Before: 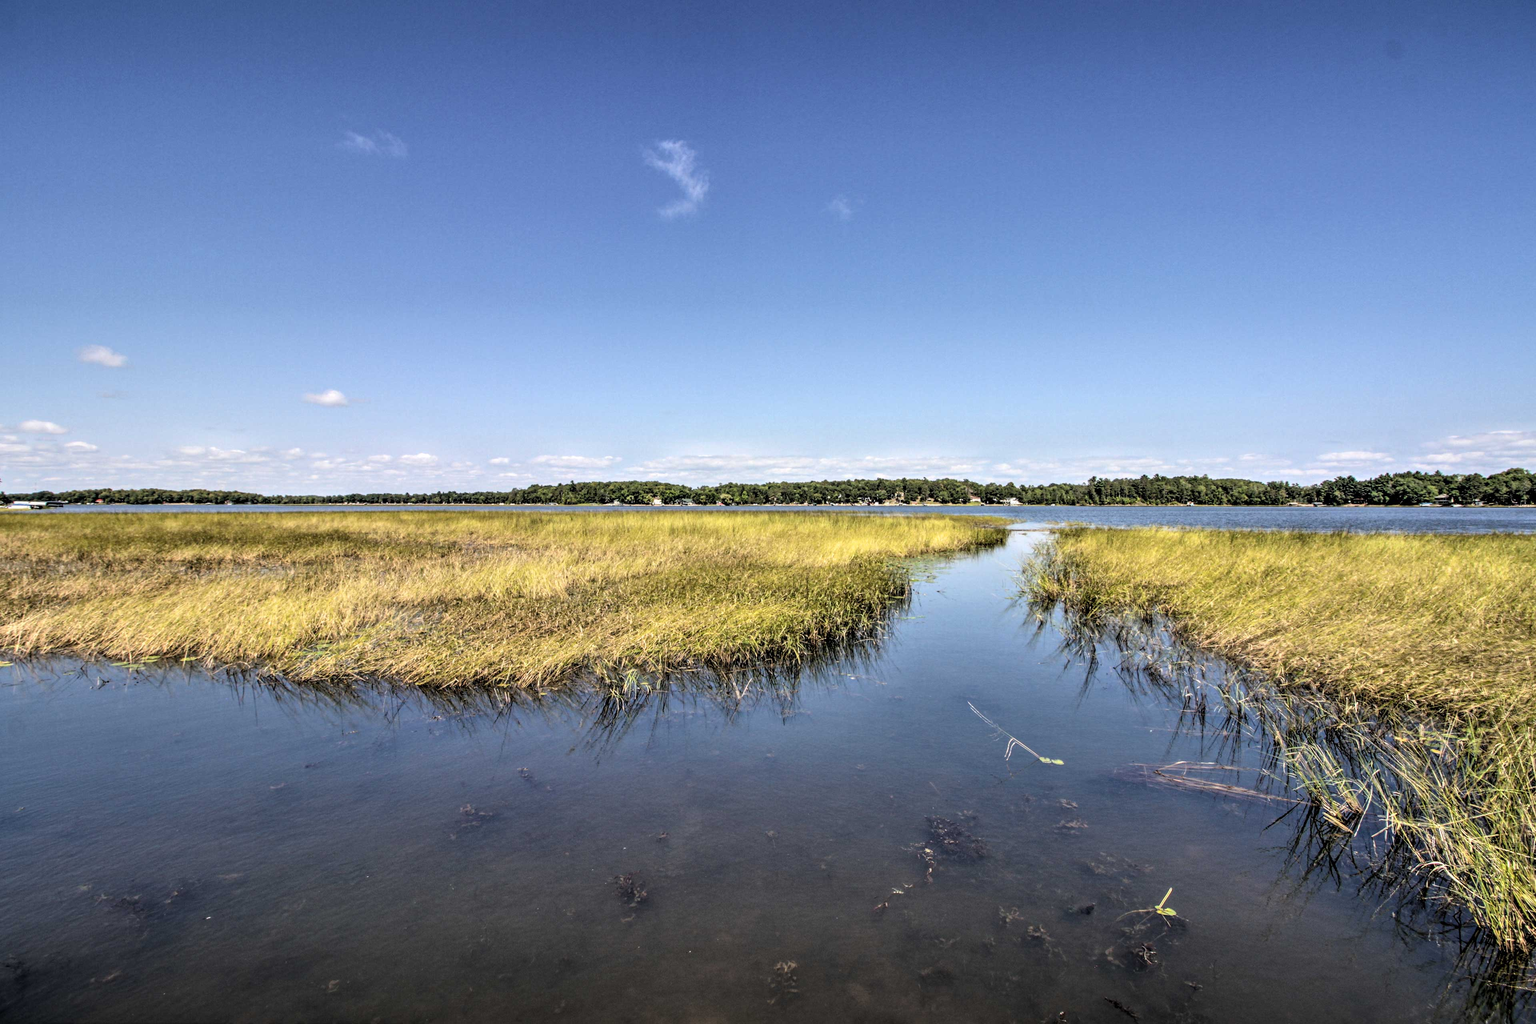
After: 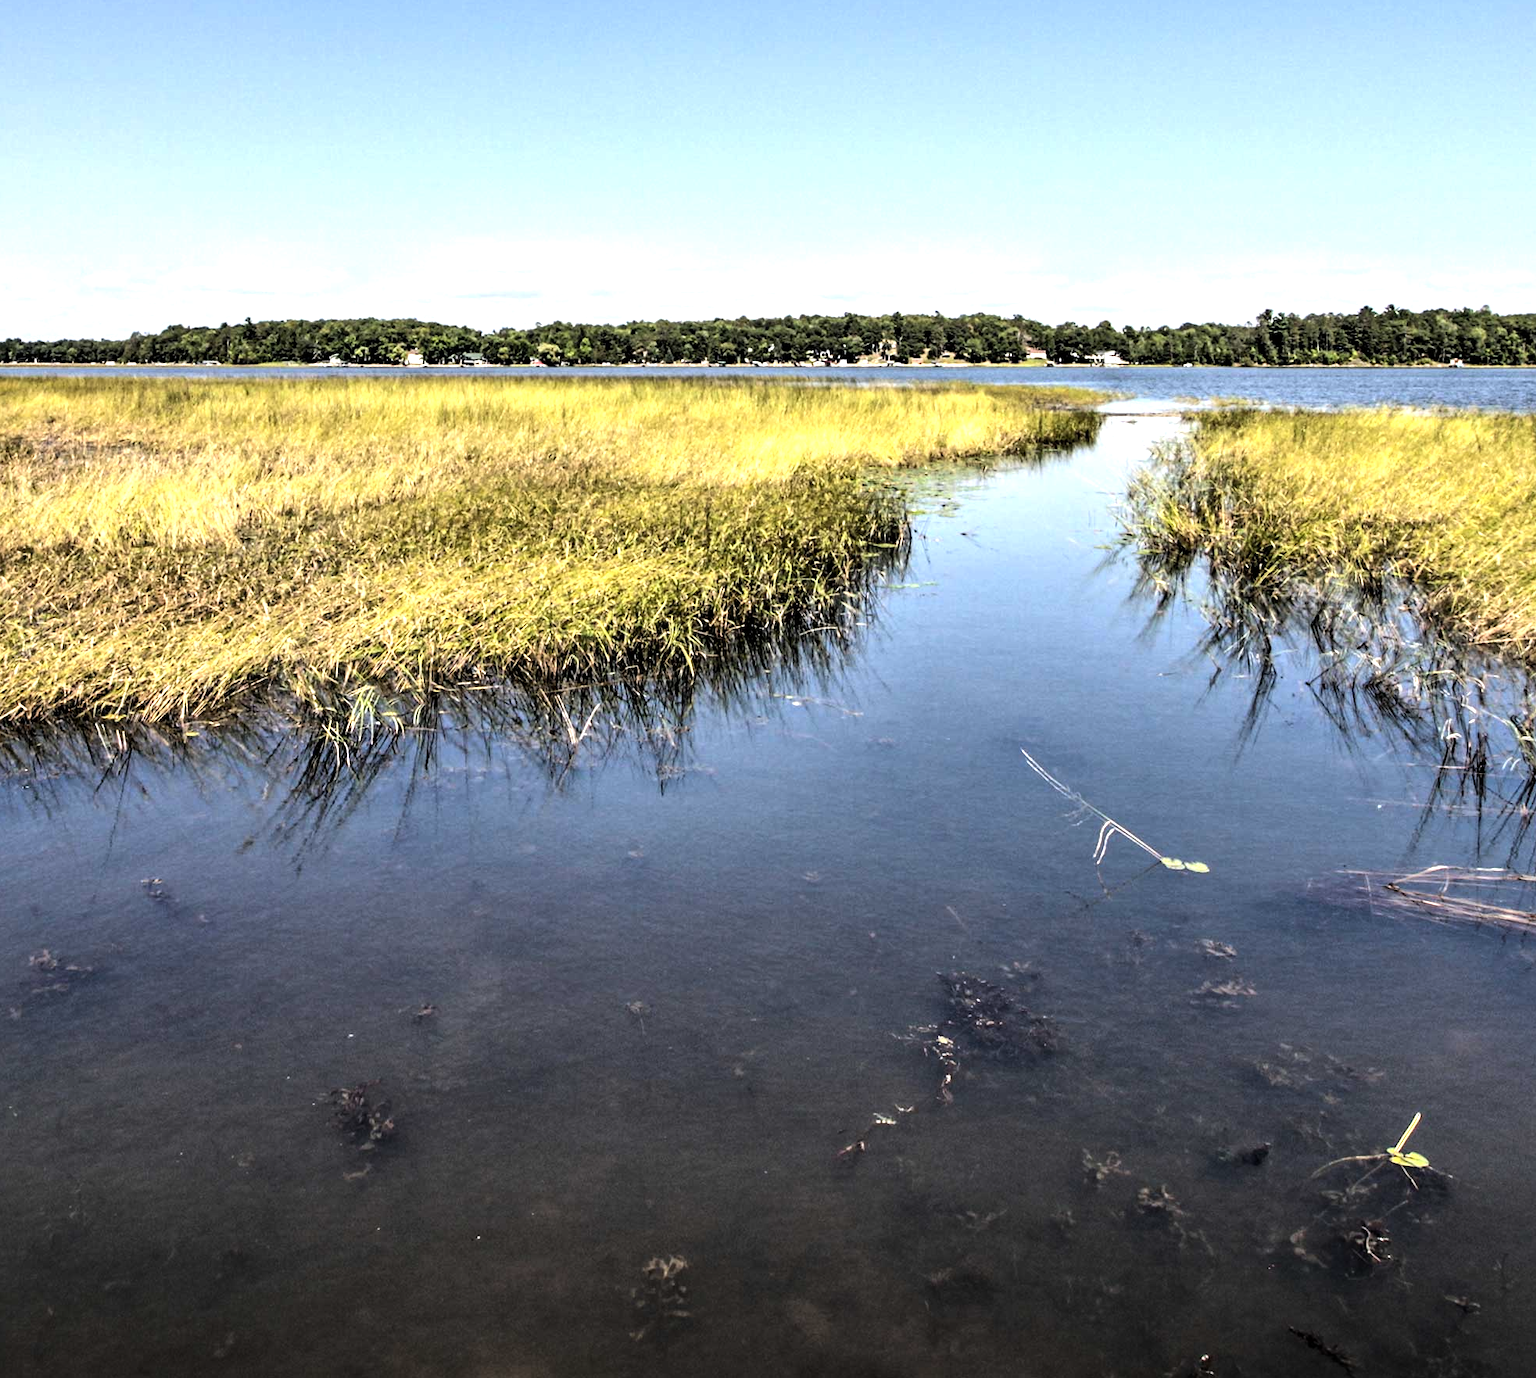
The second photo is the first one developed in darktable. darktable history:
tone equalizer: -8 EV -0.754 EV, -7 EV -0.724 EV, -6 EV -0.619 EV, -5 EV -0.373 EV, -3 EV 0.37 EV, -2 EV 0.6 EV, -1 EV 0.687 EV, +0 EV 0.761 EV, edges refinement/feathering 500, mask exposure compensation -1.57 EV, preserve details no
crop and rotate: left 28.99%, top 31.097%, right 19.812%
contrast equalizer: octaves 7, y [[0.5 ×6], [0.5 ×6], [0.975, 0.964, 0.925, 0.865, 0.793, 0.721], [0 ×6], [0 ×6]]
